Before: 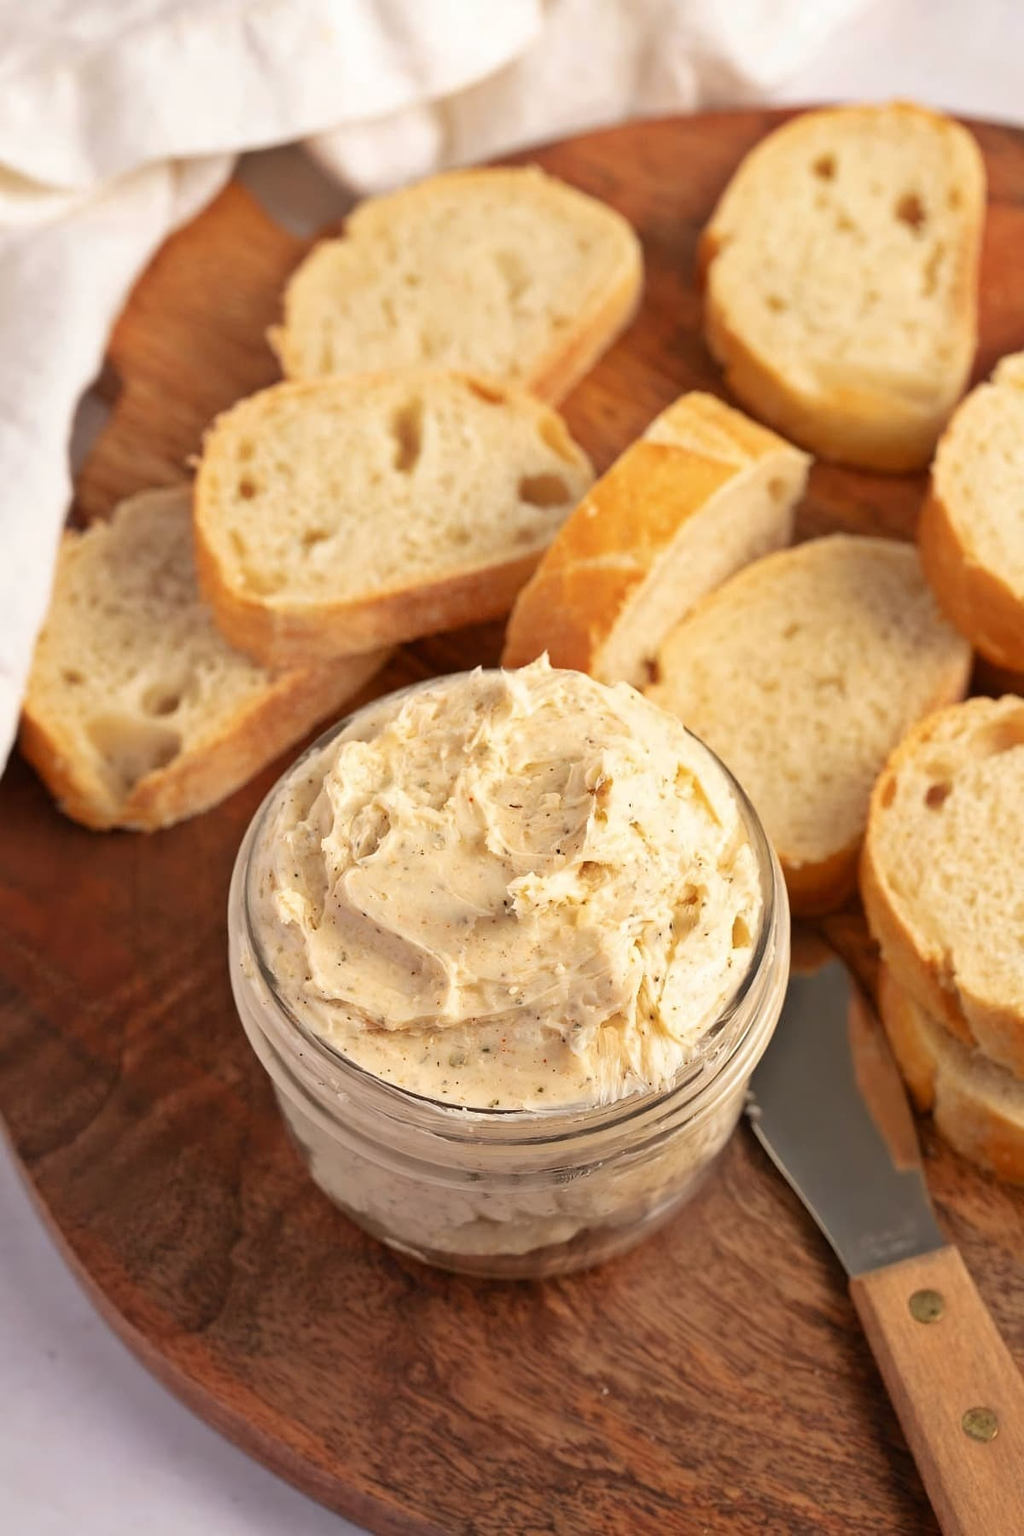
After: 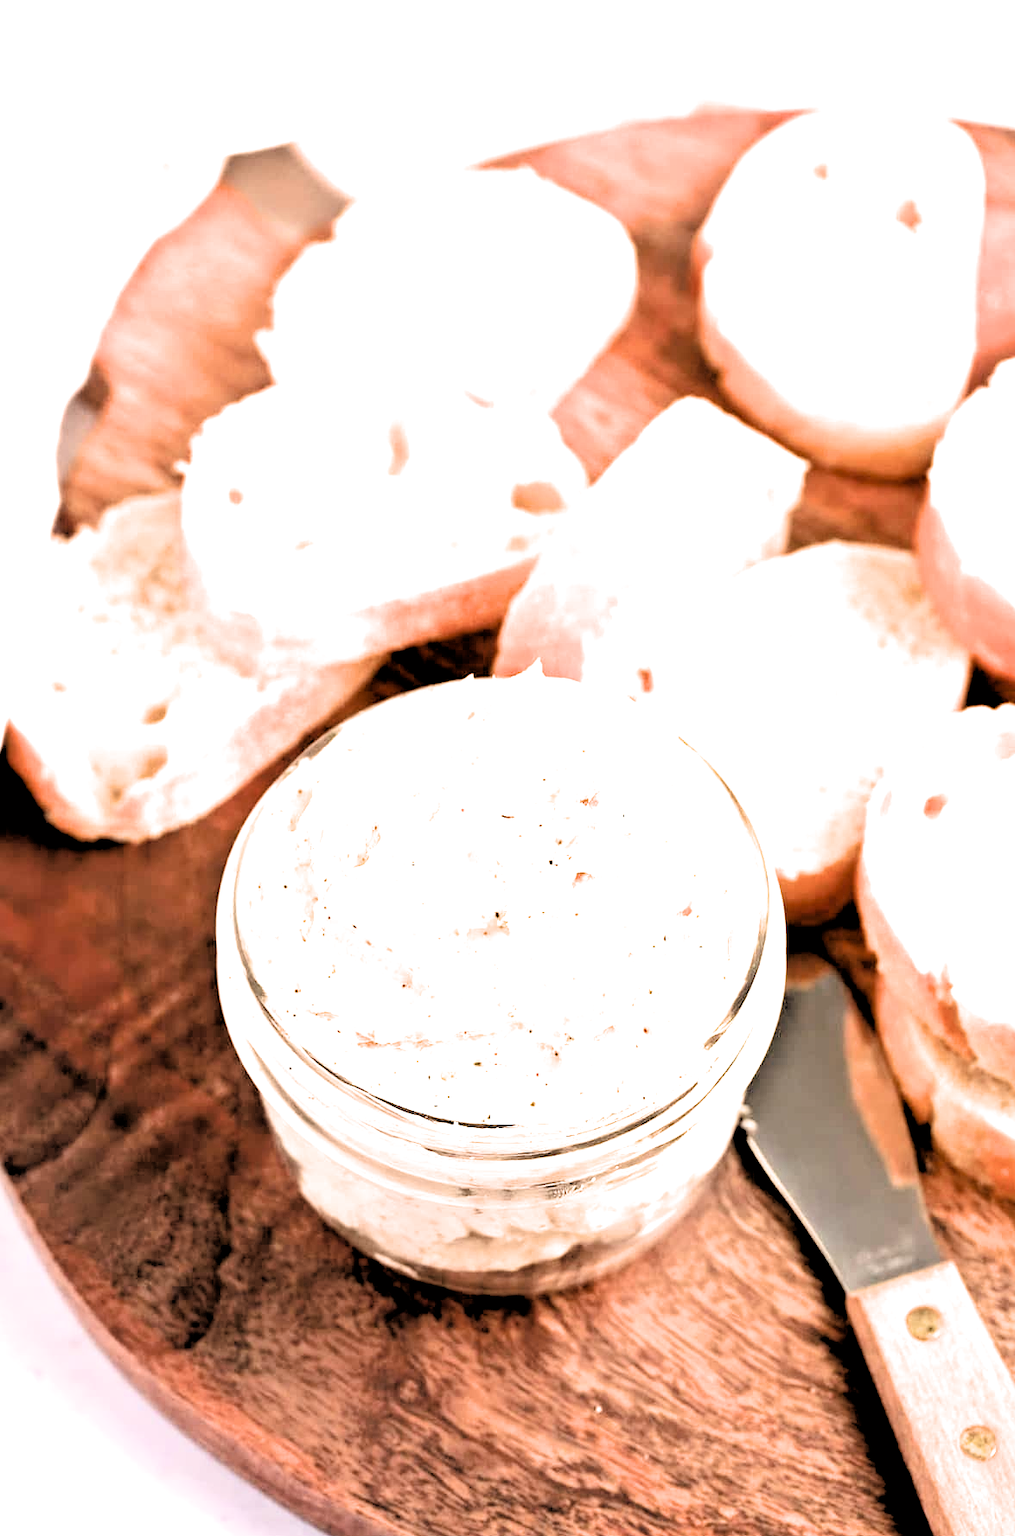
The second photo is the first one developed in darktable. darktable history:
exposure: black level correction 0, exposure 1.353 EV, compensate highlight preservation false
crop and rotate: left 1.498%, right 0.547%, bottom 1.243%
filmic rgb: black relative exposure -1.06 EV, white relative exposure 2.07 EV, hardness 1.51, contrast 2.245
